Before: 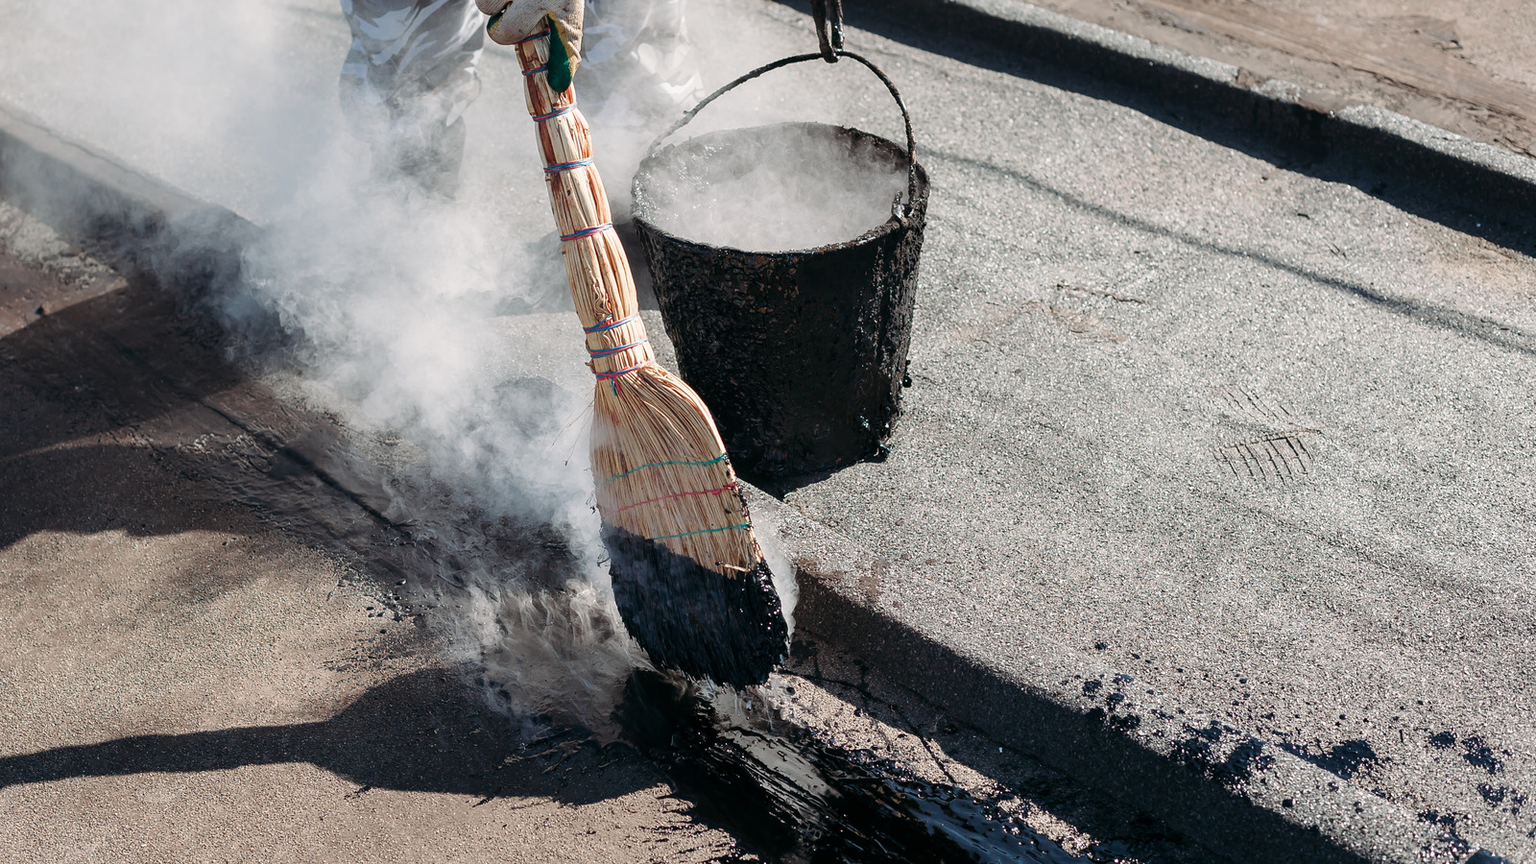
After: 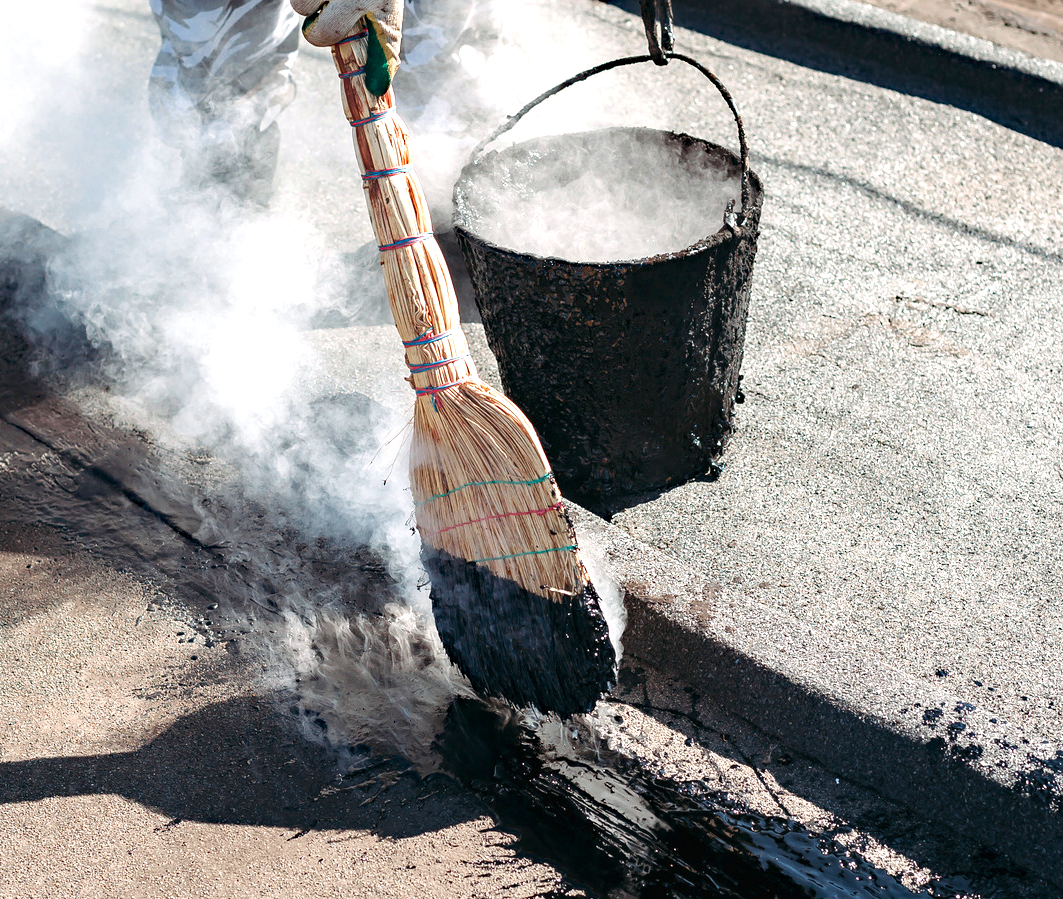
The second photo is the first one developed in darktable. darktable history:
tone equalizer: on, module defaults
haze removal: strength 0.287, distance 0.253, compatibility mode true, adaptive false
exposure: black level correction 0, exposure 0.694 EV, compensate highlight preservation false
crop and rotate: left 12.847%, right 20.668%
